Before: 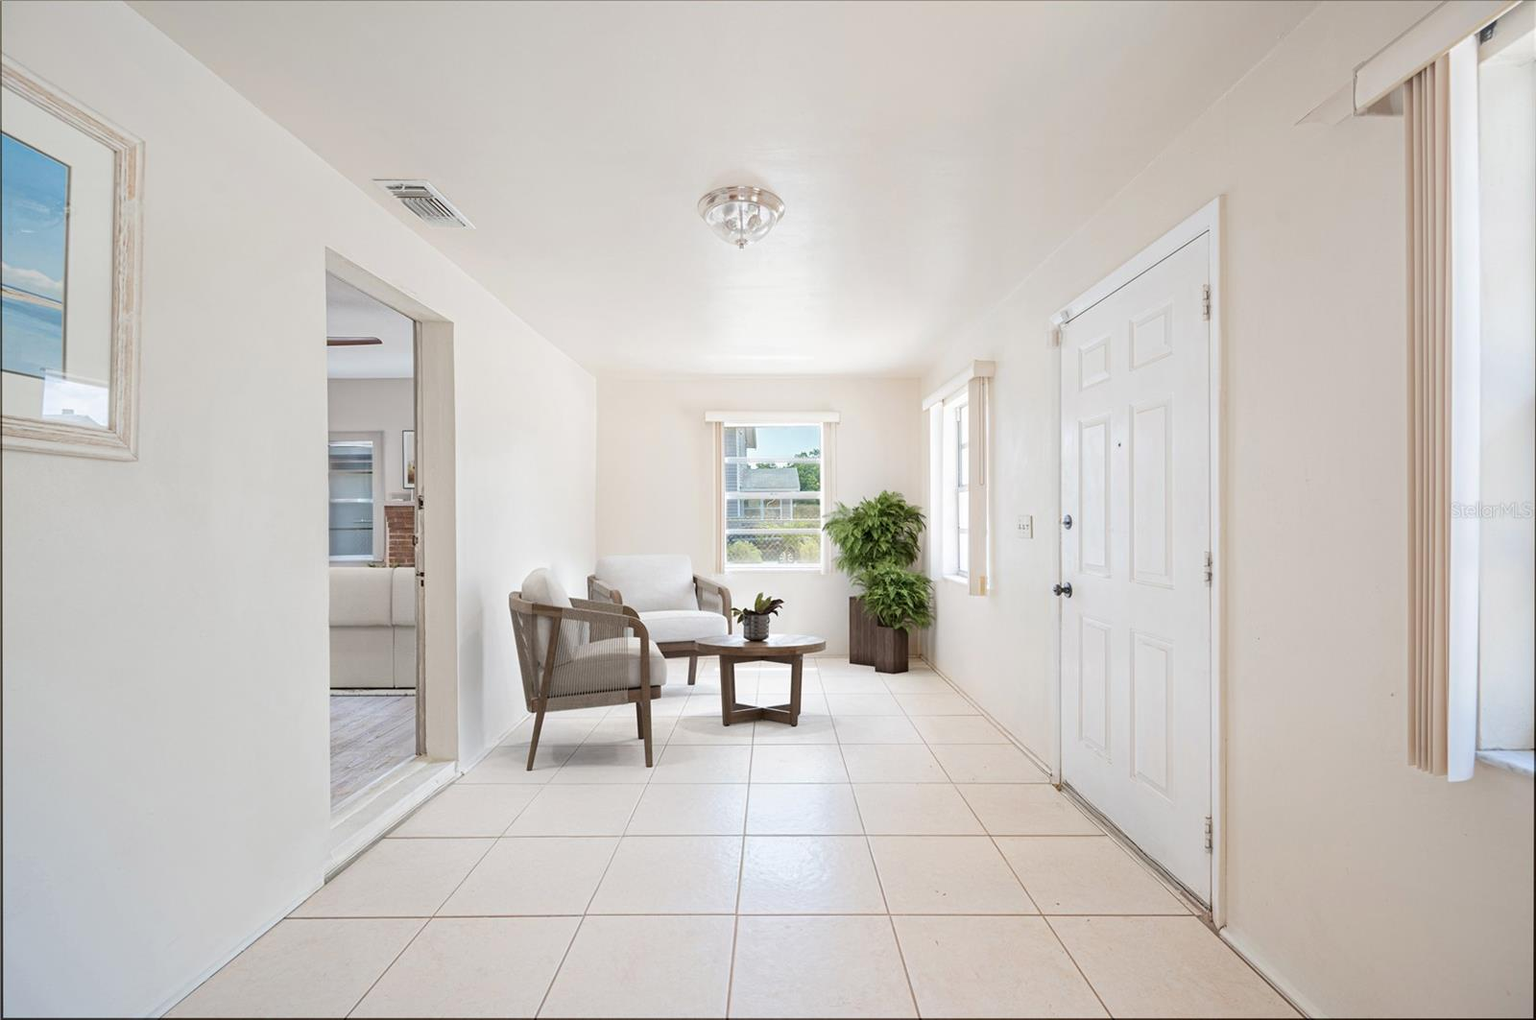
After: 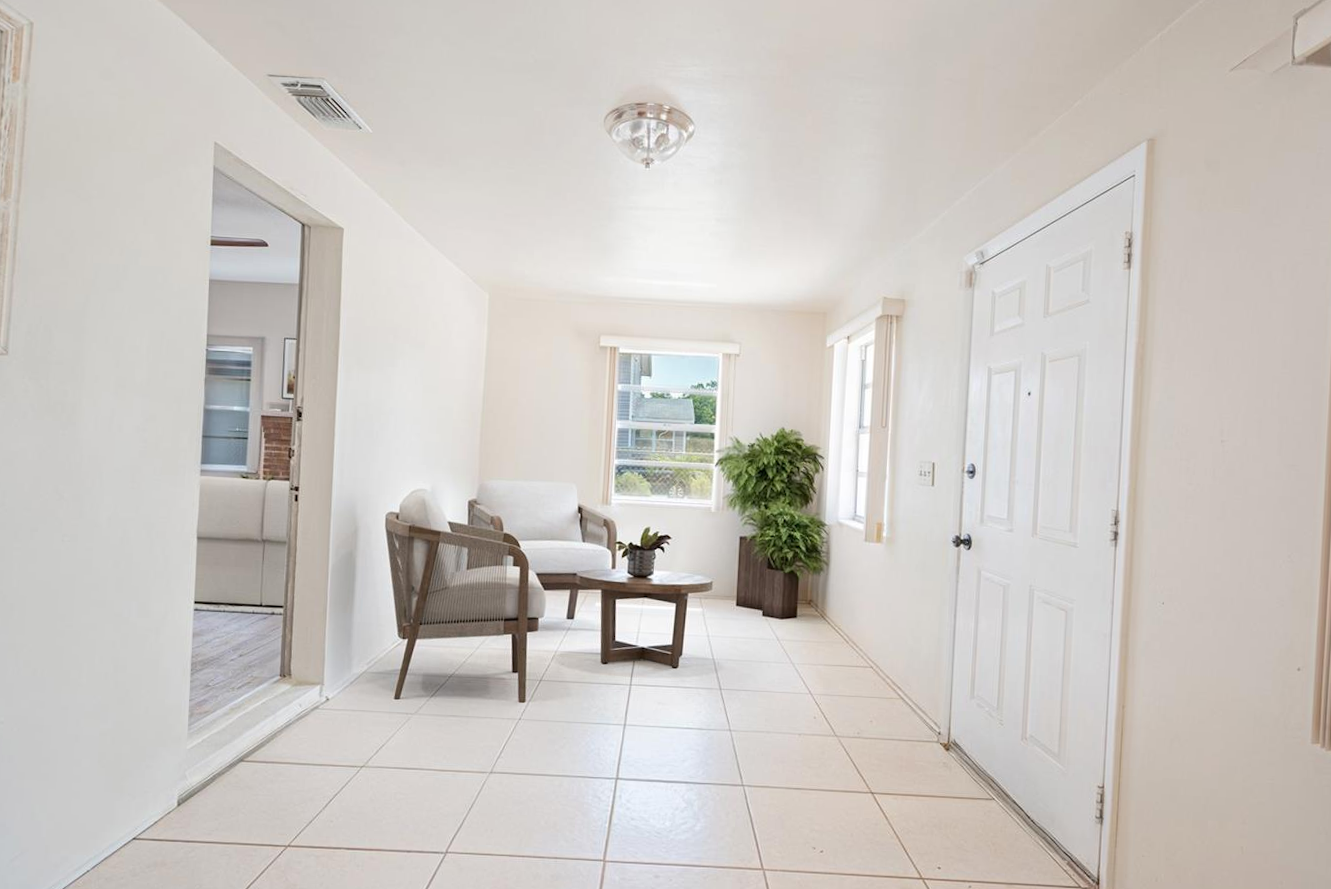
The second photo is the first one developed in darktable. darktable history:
crop and rotate: angle -3.13°, left 5.433%, top 5.196%, right 4.606%, bottom 4.392%
